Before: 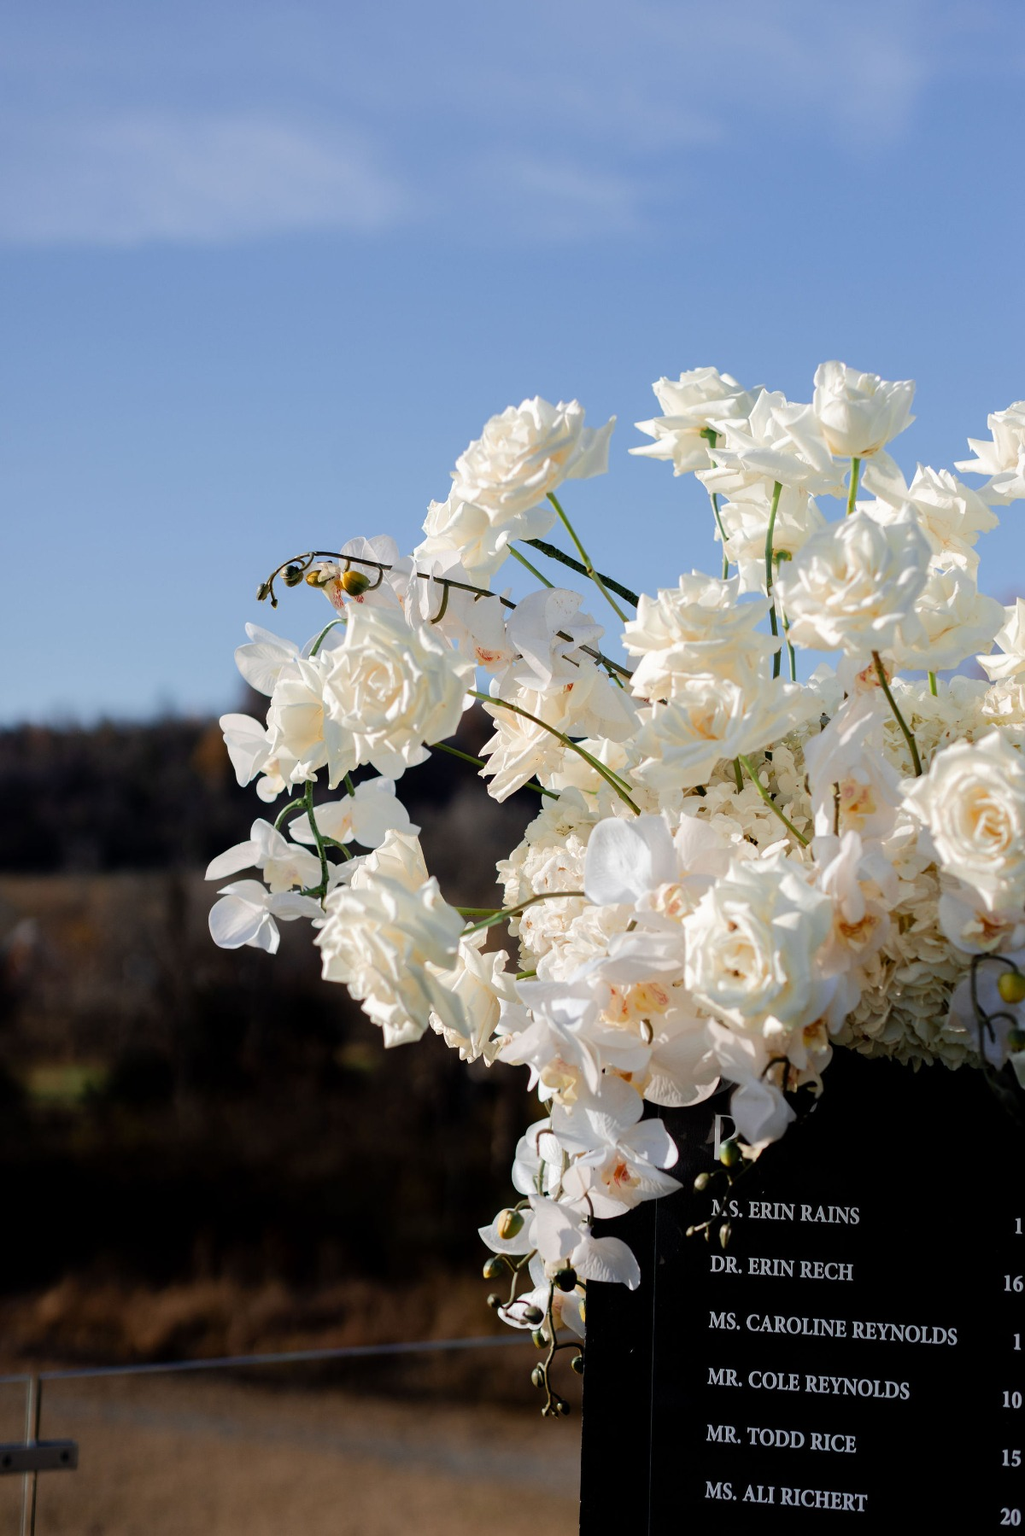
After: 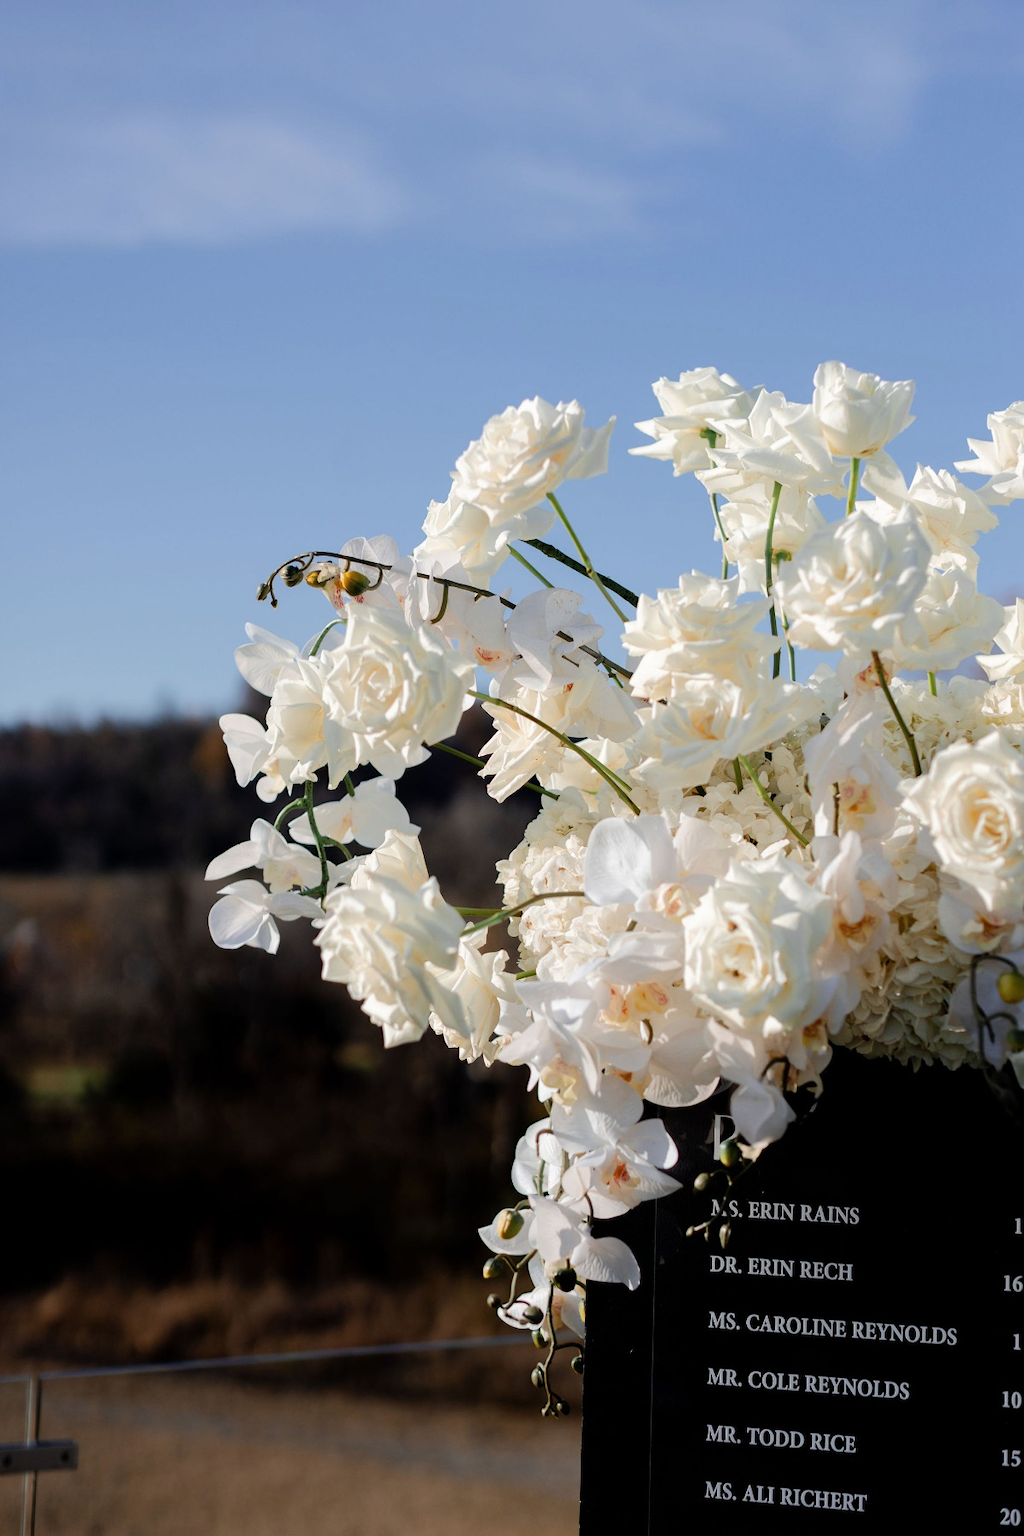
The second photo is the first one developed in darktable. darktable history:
contrast brightness saturation: saturation -0.045
